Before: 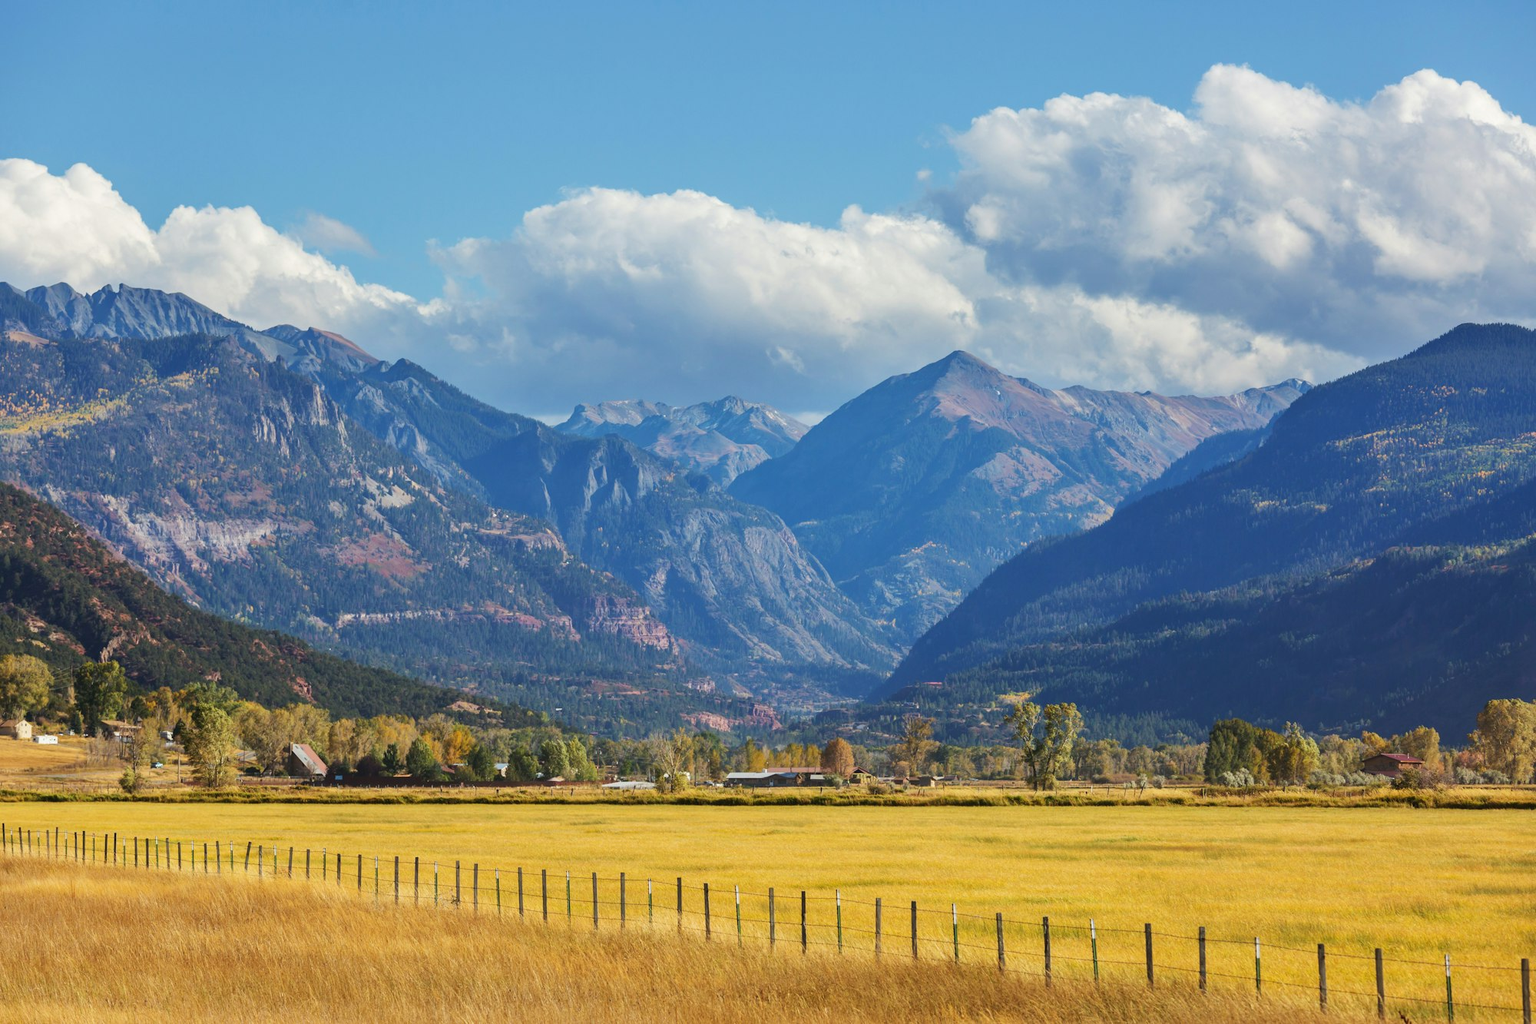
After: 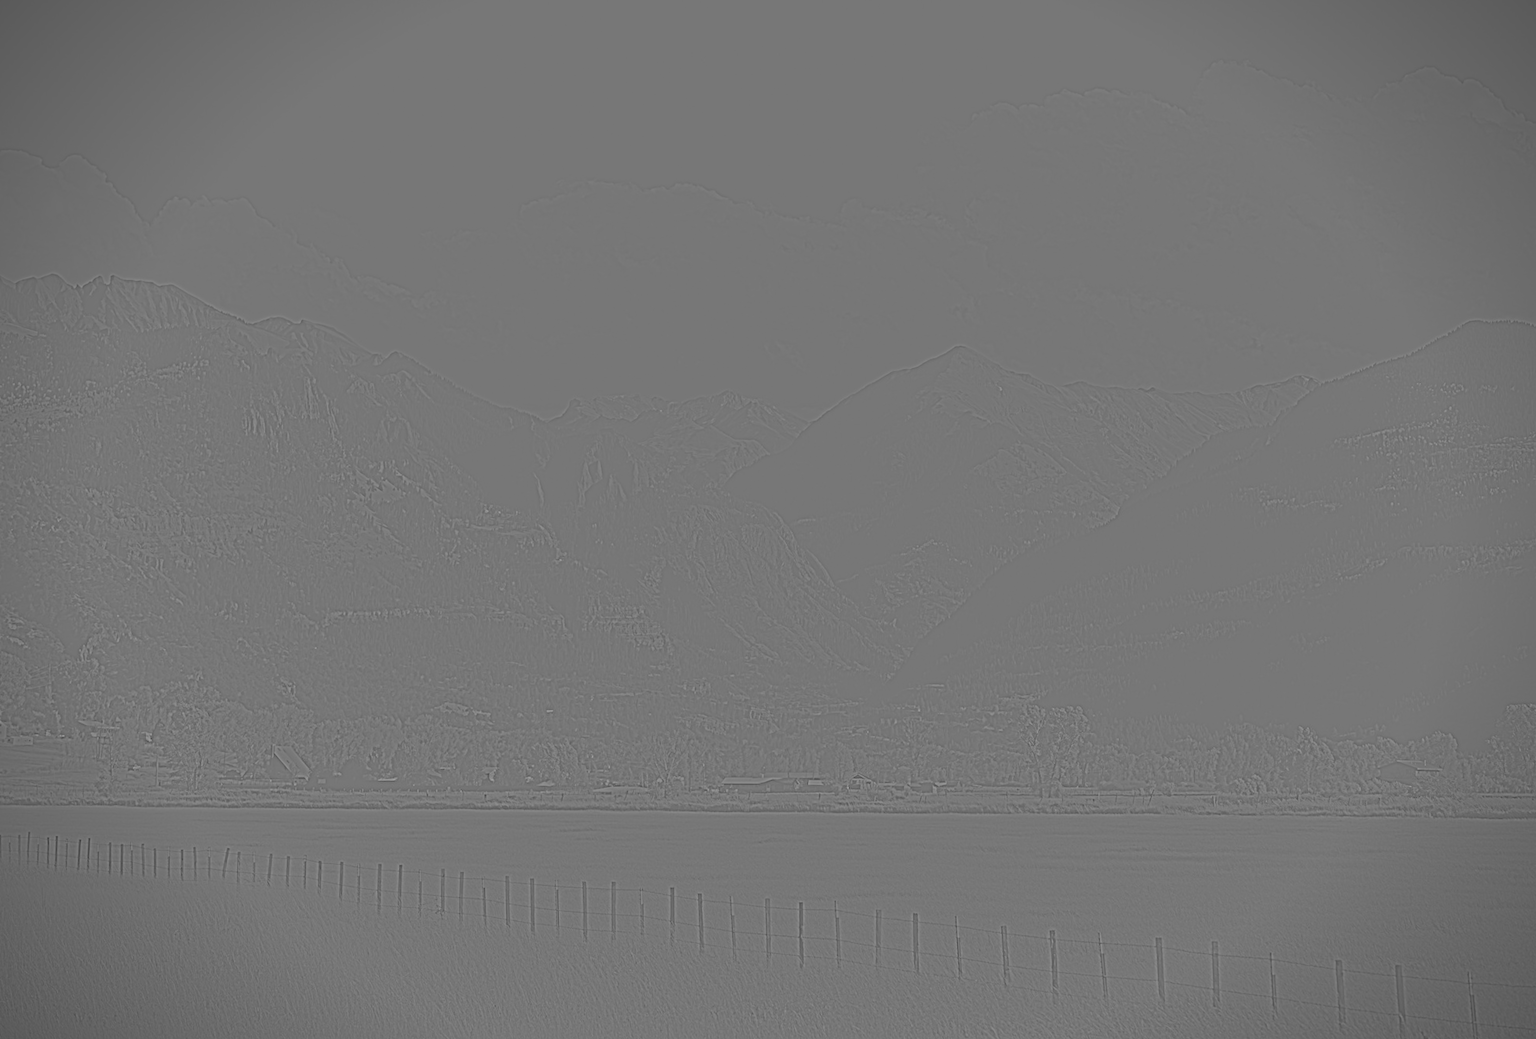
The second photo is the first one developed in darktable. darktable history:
white balance: red 1.009, blue 0.985
monochrome: on, module defaults
rotate and perspective: rotation 0.226°, lens shift (vertical) -0.042, crop left 0.023, crop right 0.982, crop top 0.006, crop bottom 0.994
color calibration: x 0.355, y 0.367, temperature 4700.38 K
exposure: exposure 0.2 EV, compensate highlight preservation false
highpass: sharpness 9.84%, contrast boost 9.94%
shadows and highlights: low approximation 0.01, soften with gaussian
vignetting: fall-off start 88.53%, fall-off radius 44.2%, saturation 0.376, width/height ratio 1.161
